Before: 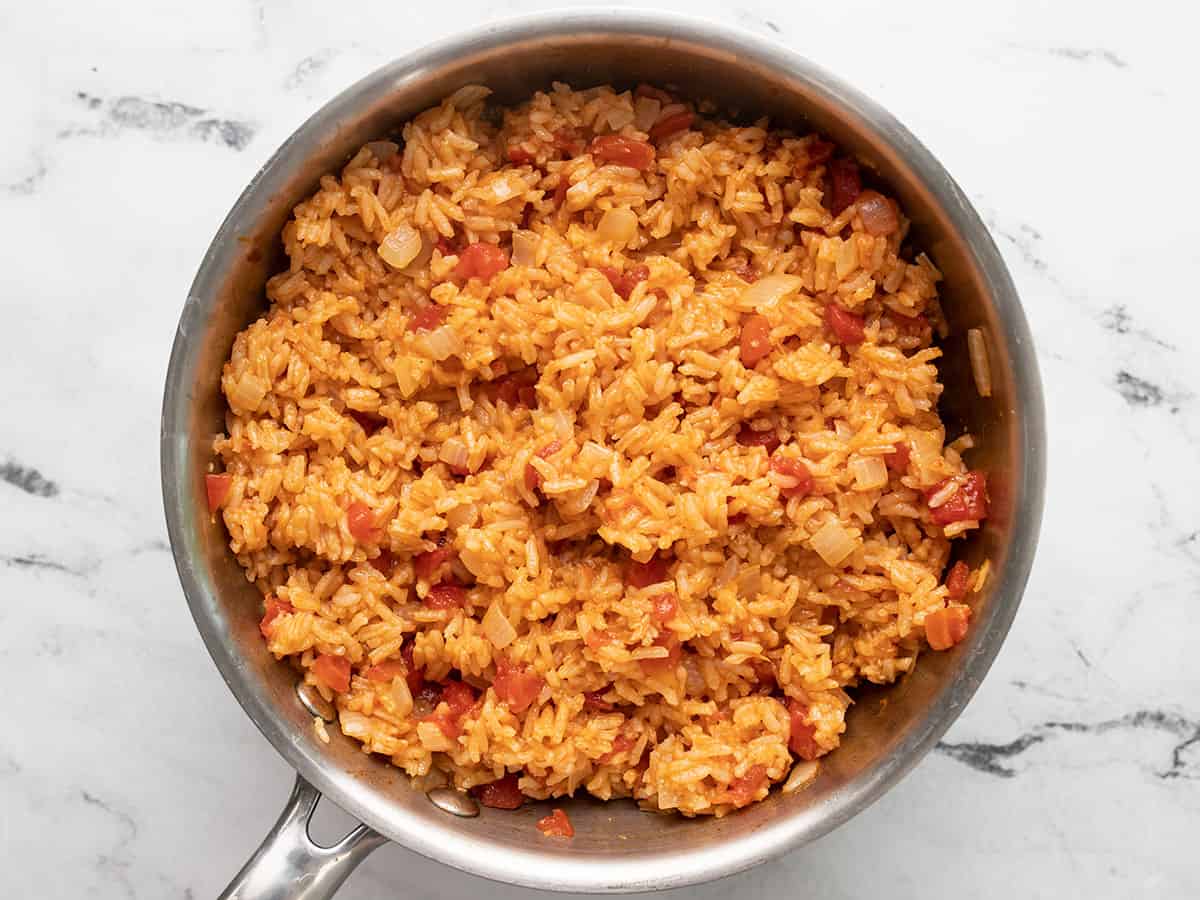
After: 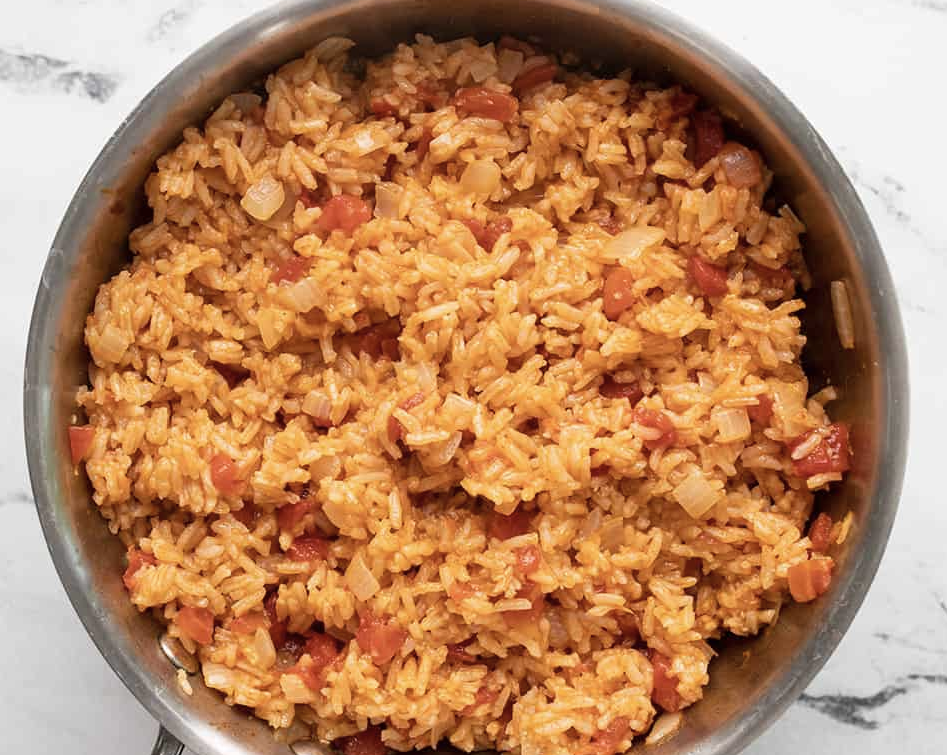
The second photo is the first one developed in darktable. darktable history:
crop: left 11.49%, top 5.38%, right 9.58%, bottom 10.655%
color correction: highlights b* 0.01, saturation 0.849
